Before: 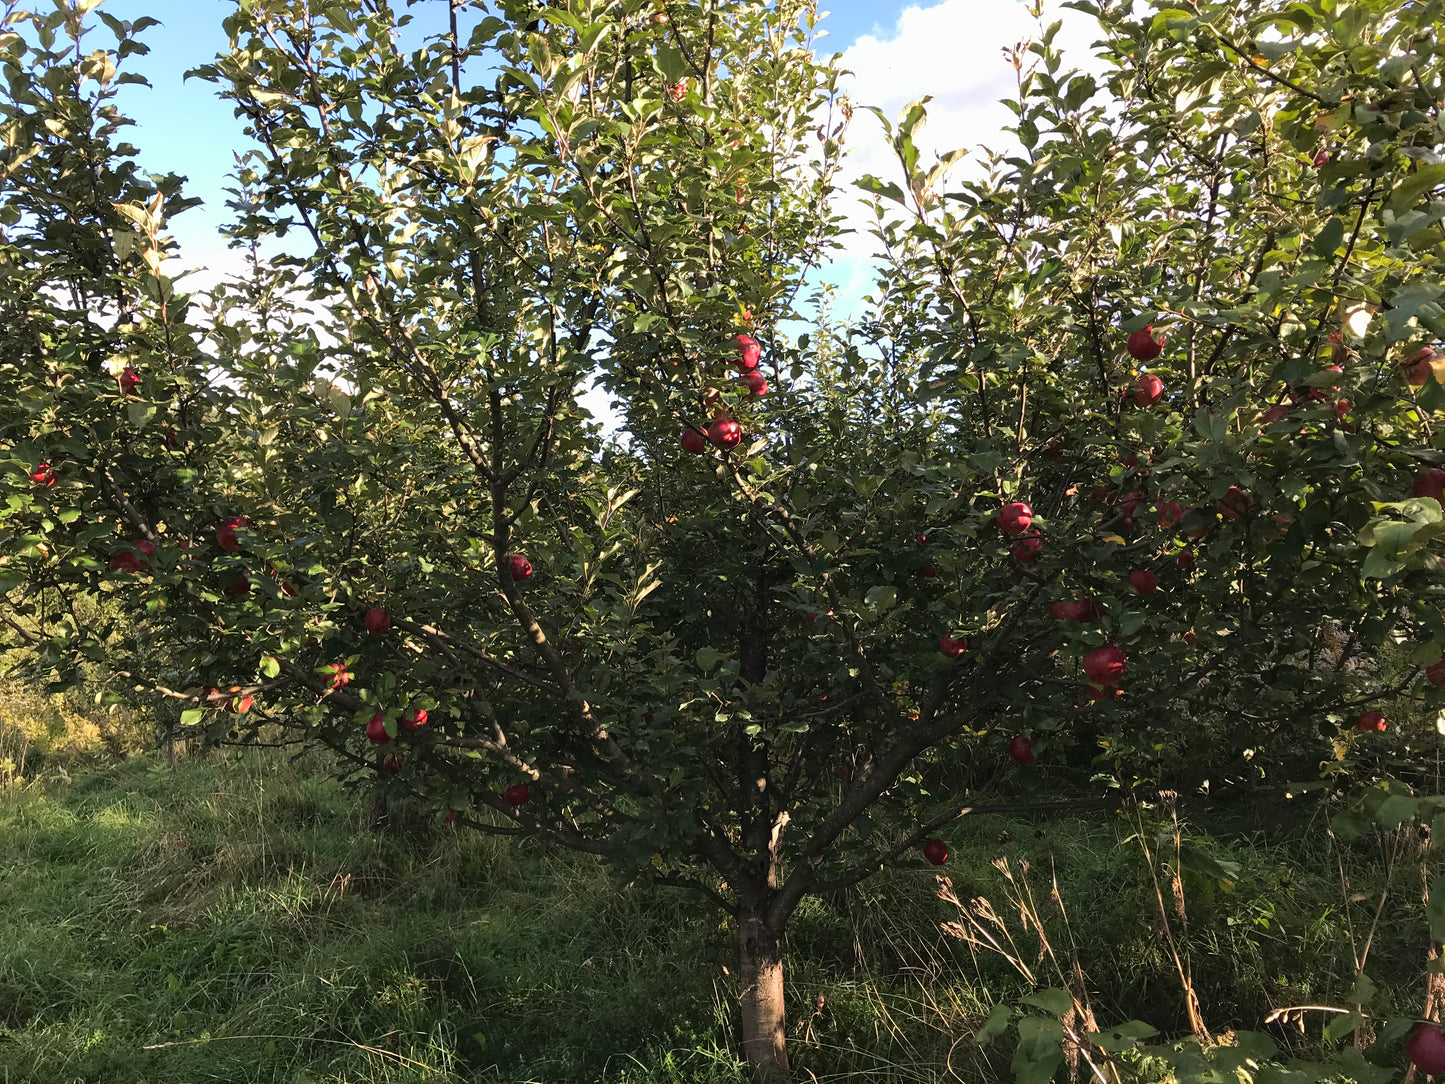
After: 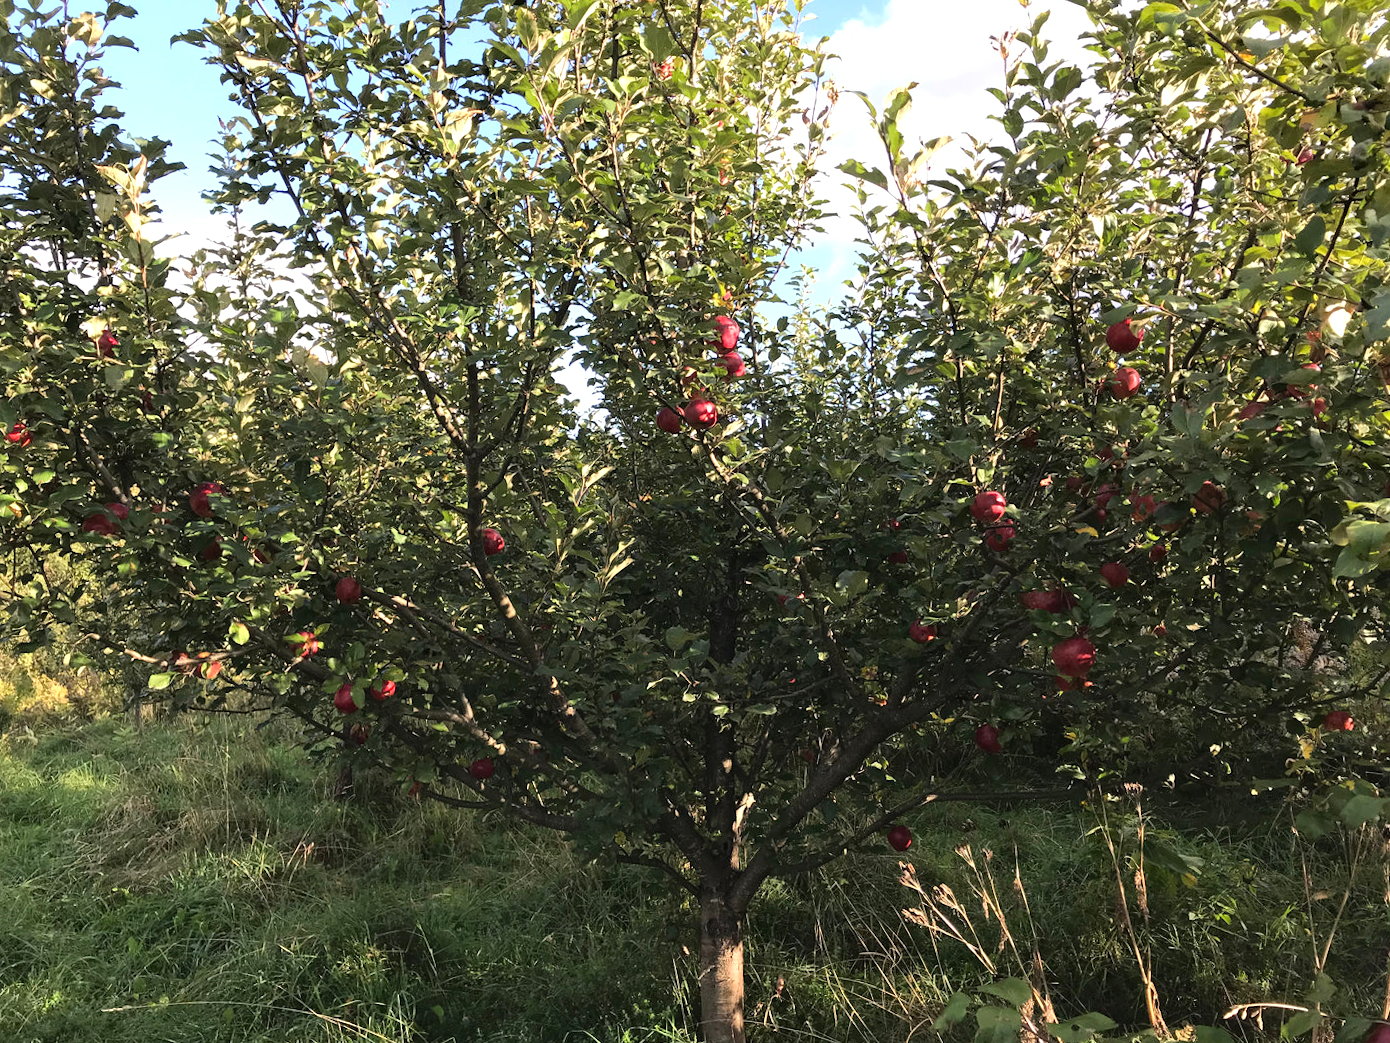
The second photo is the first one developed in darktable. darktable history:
crop and rotate: angle -1.69°
tone curve: curves: ch0 [(0, 0) (0.541, 0.628) (0.906, 0.997)]
